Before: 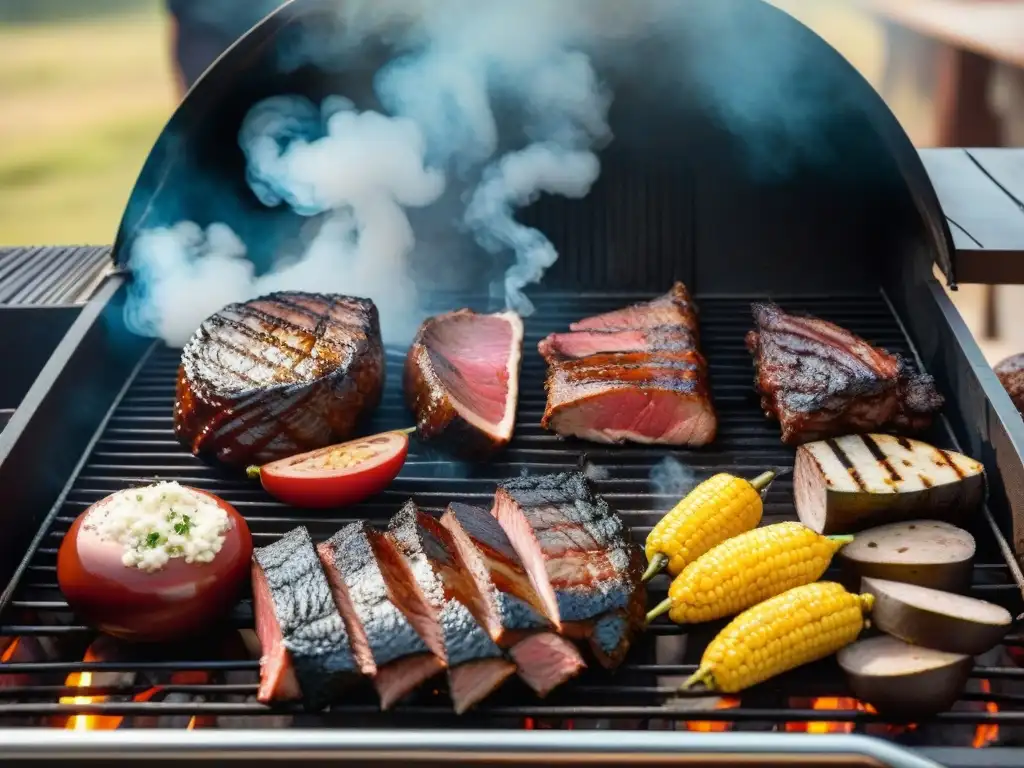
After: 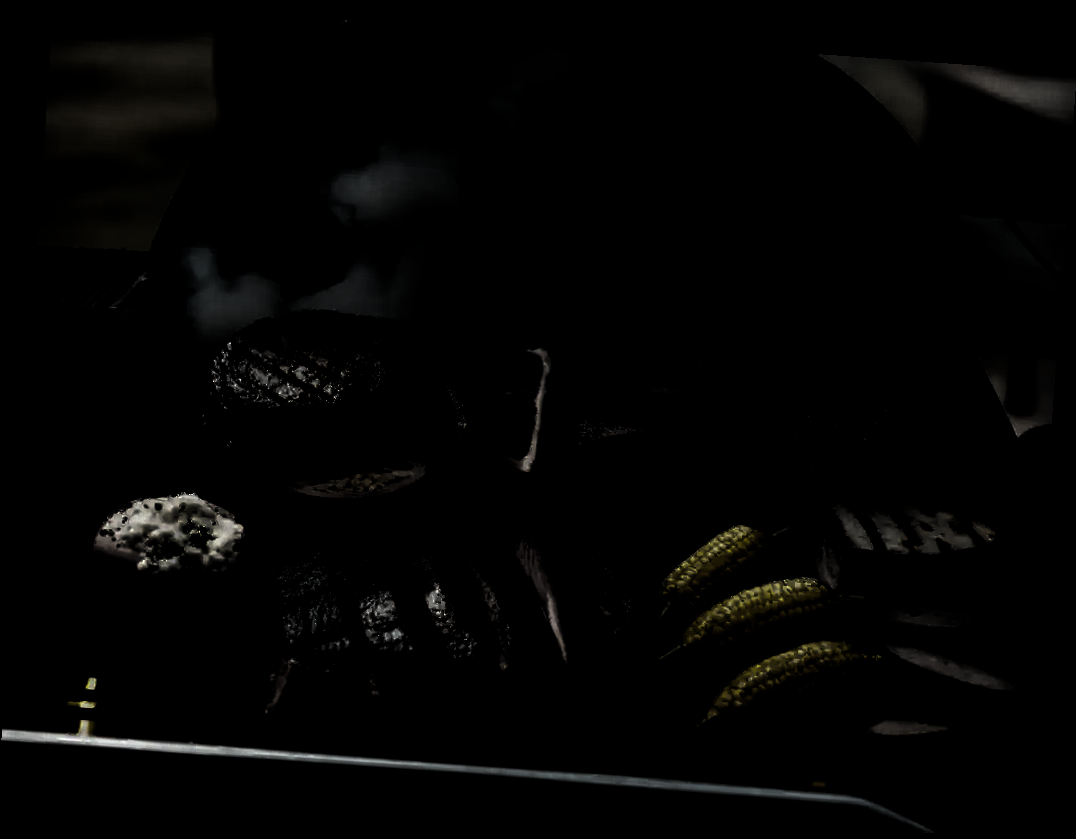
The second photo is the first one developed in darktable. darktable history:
color balance rgb: perceptual saturation grading › global saturation 30%, global vibrance 20%
rotate and perspective: rotation 4.1°, automatic cropping off
levels: levels [0.721, 0.937, 0.997]
